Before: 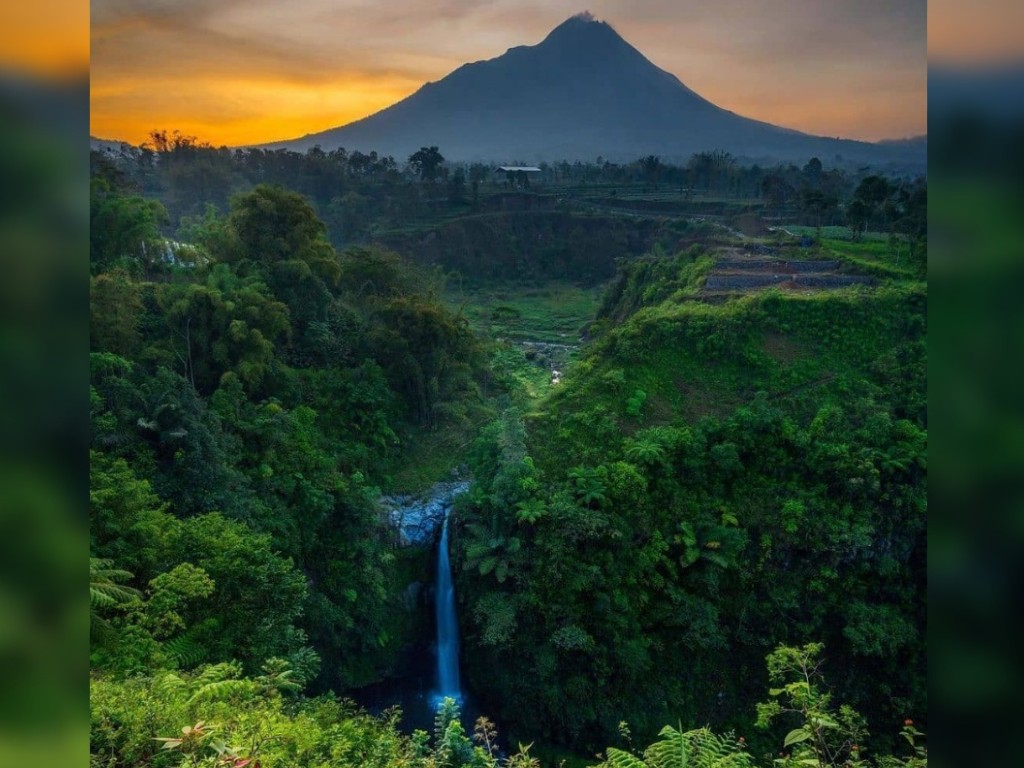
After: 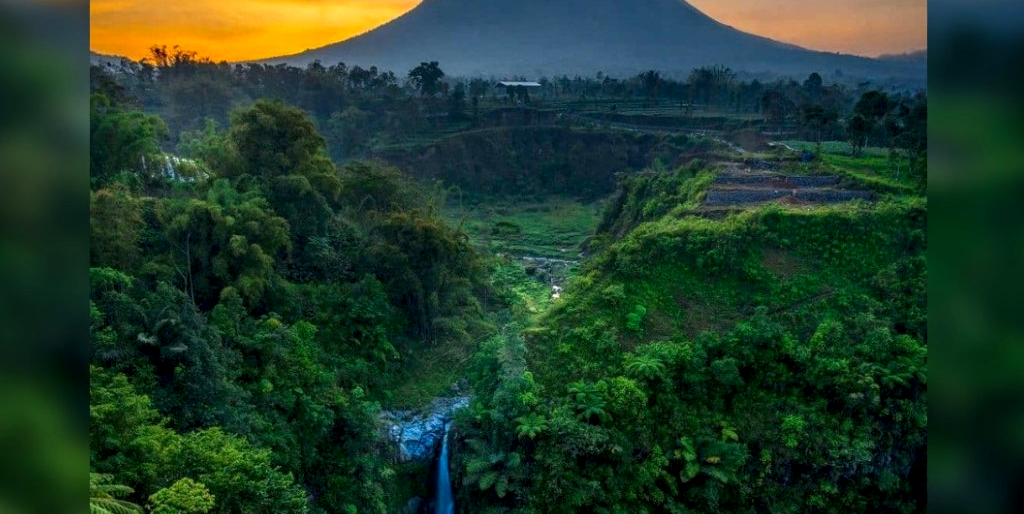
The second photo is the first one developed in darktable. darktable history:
crop: top 11.174%, bottom 21.817%
tone equalizer: edges refinement/feathering 500, mask exposure compensation -1.57 EV, preserve details no
local contrast: detail 139%
contrast brightness saturation: saturation 0.178
